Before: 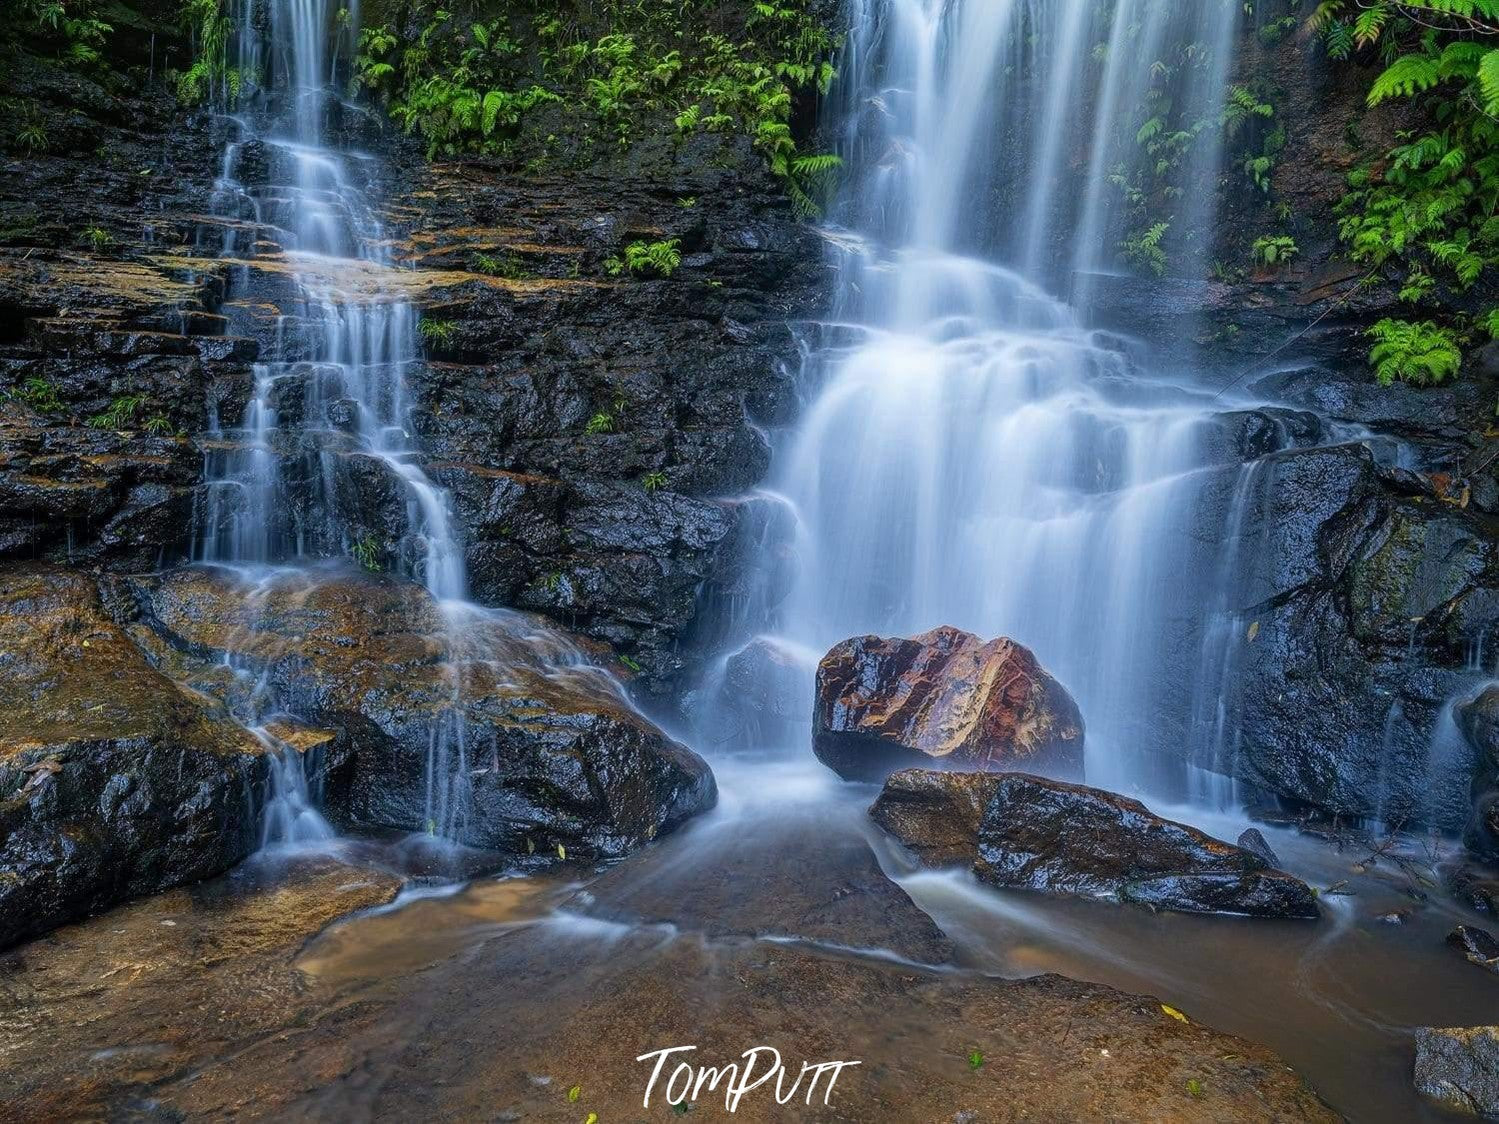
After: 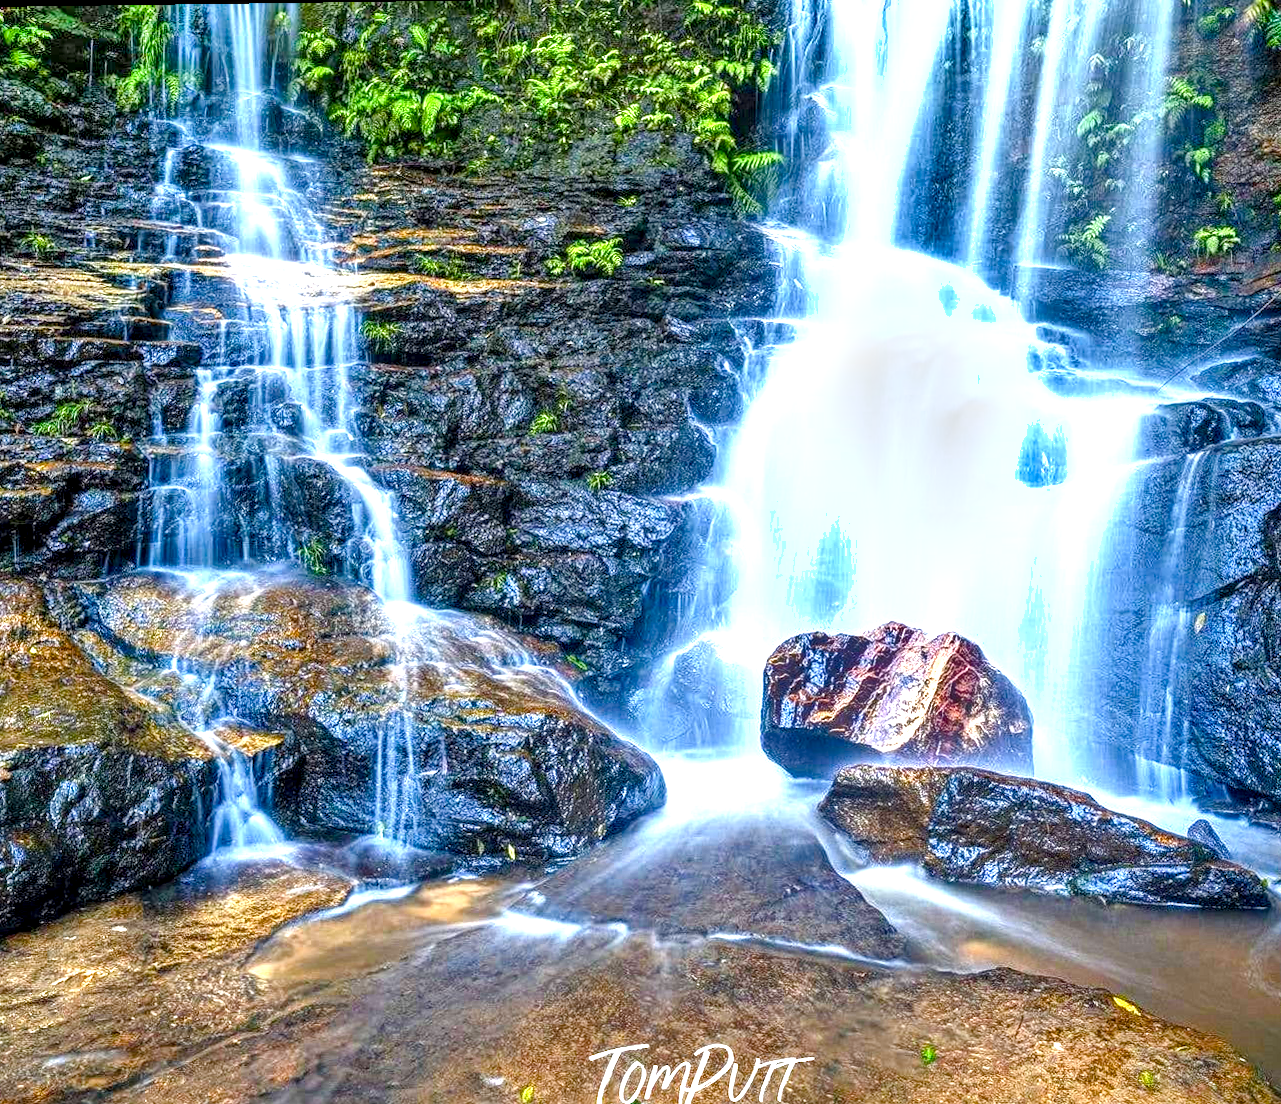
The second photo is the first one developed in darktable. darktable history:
crop and rotate: angle 0.776°, left 4.086%, top 1.058%, right 11.288%, bottom 2.392%
shadows and highlights: shadows 60.87, highlights color adjustment 49.73%, soften with gaussian
color balance rgb: perceptual saturation grading › global saturation 28.075%, perceptual saturation grading › highlights -25.115%, perceptual saturation grading › mid-tones 25.418%, perceptual saturation grading › shadows 49.99%
exposure: black level correction 0.001, exposure 1.735 EV, compensate highlight preservation false
local contrast: highlights 24%, detail 150%
